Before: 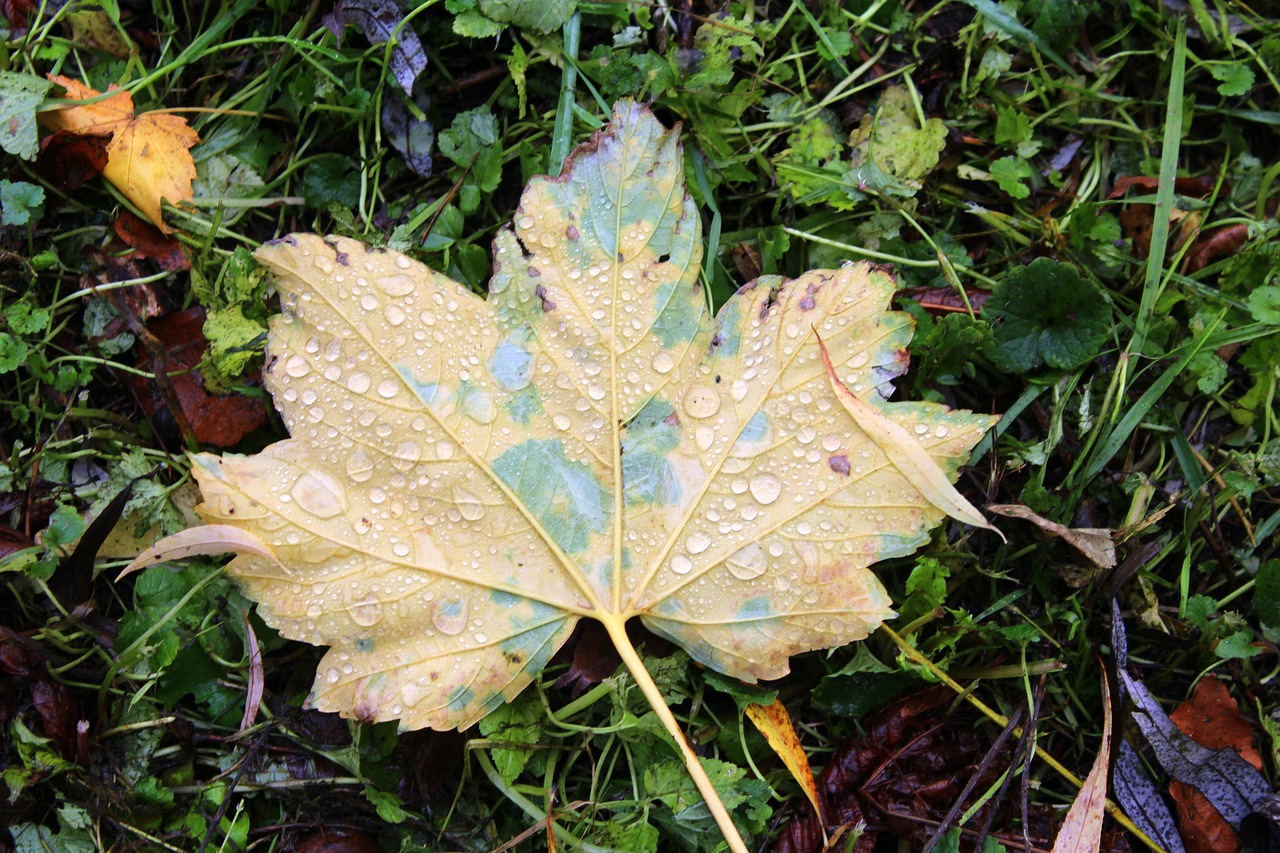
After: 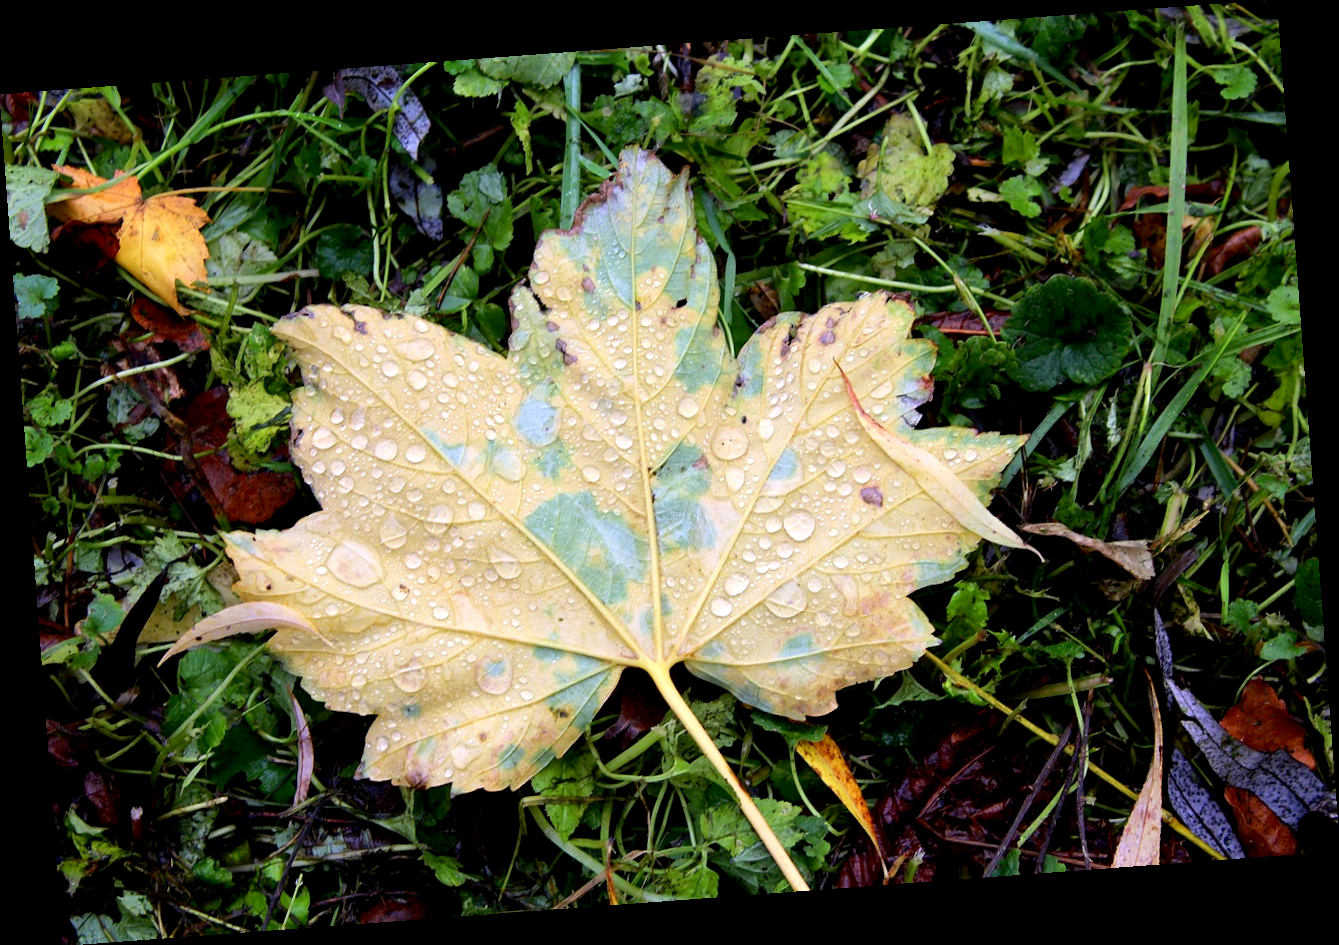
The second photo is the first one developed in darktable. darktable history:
rotate and perspective: rotation -4.25°, automatic cropping off
exposure: black level correction 0.009, exposure 0.119 EV, compensate highlight preservation false
